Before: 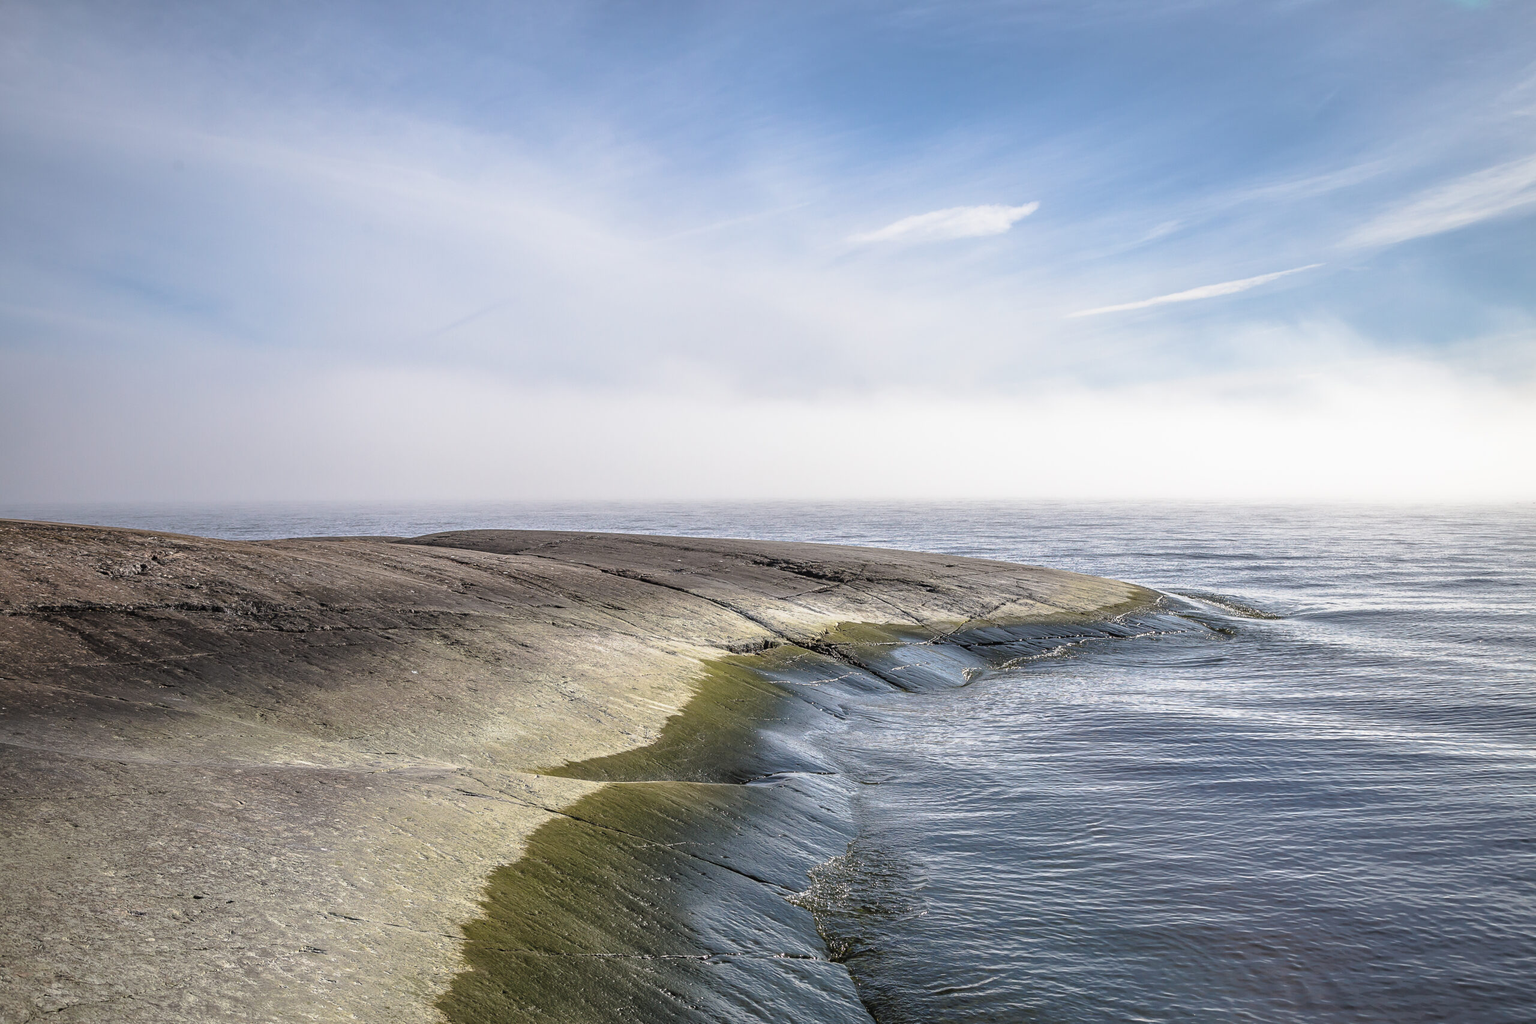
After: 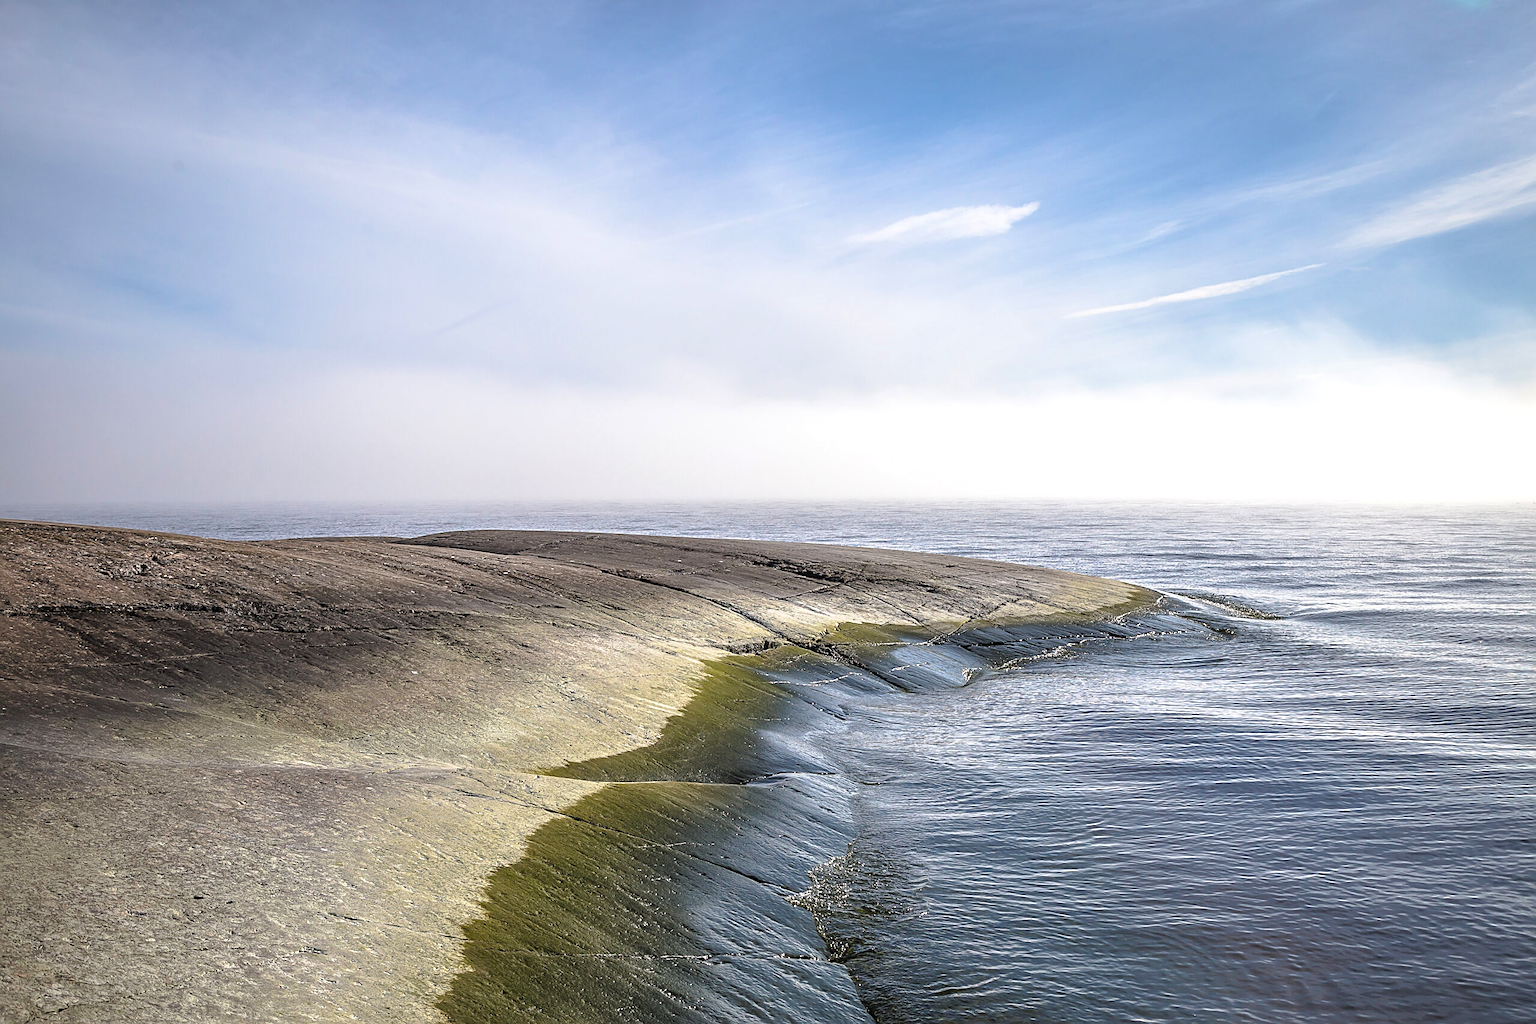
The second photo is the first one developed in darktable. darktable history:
sharpen: on, module defaults
color balance rgb: highlights gain › luminance 14.629%, perceptual saturation grading › global saturation 19.302%
